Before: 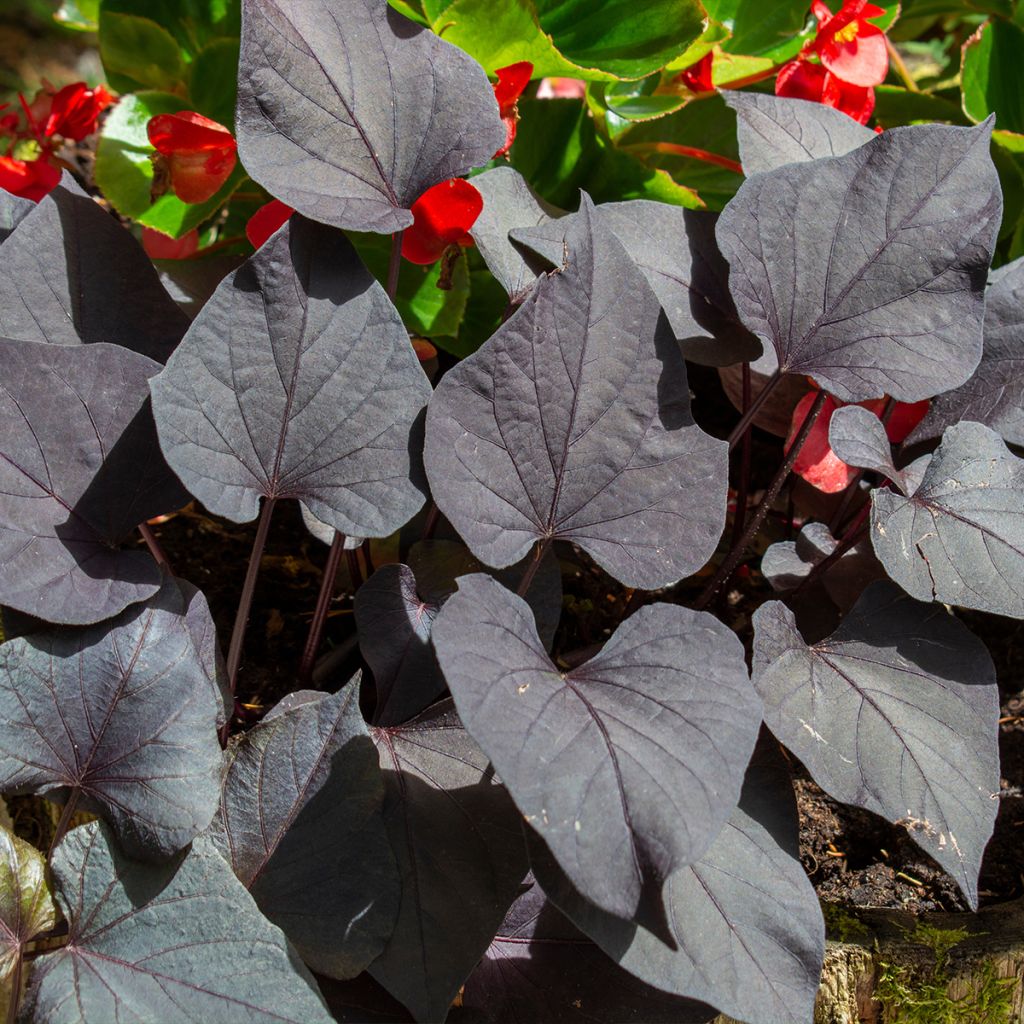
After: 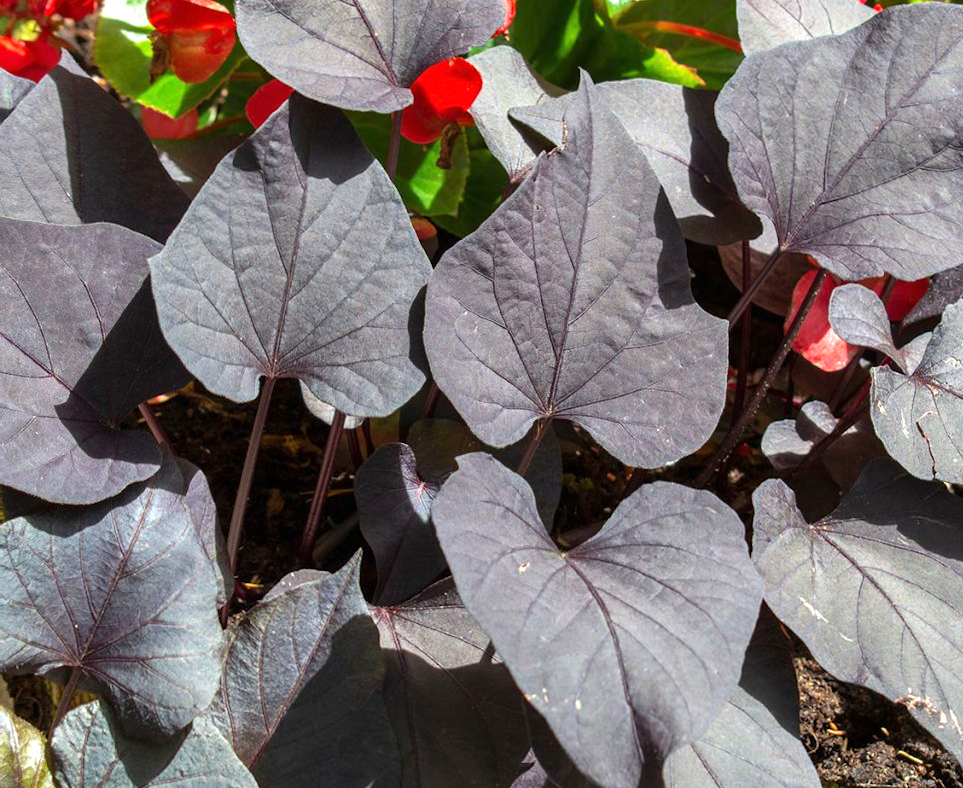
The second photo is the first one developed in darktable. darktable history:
exposure: black level correction 0, exposure 0.697 EV, compensate highlight preservation false
crop and rotate: angle 0.106°, top 11.814%, right 5.689%, bottom 11.04%
